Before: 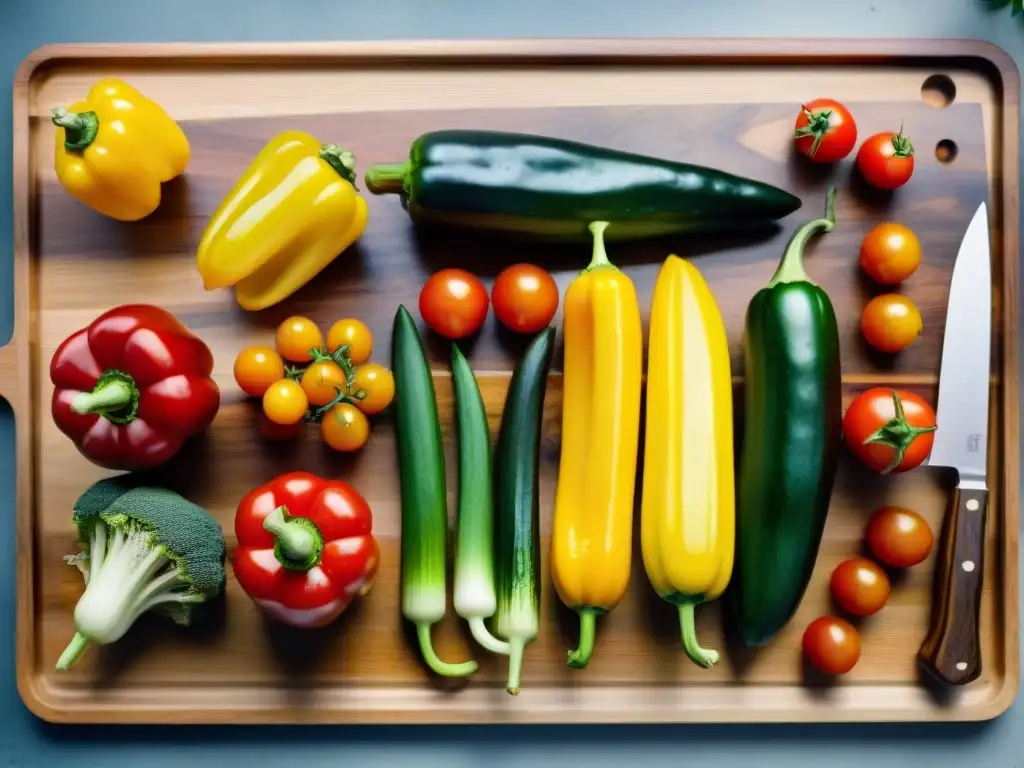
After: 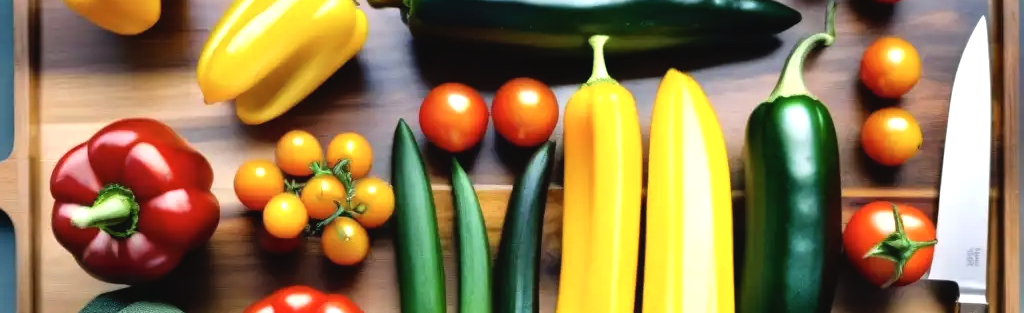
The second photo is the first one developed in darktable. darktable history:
tone equalizer: -8 EV -0.723 EV, -7 EV -0.684 EV, -6 EV -0.585 EV, -5 EV -0.368 EV, -3 EV 0.392 EV, -2 EV 0.6 EV, -1 EV 0.675 EV, +0 EV 0.727 EV
crop and rotate: top 24.347%, bottom 34.825%
contrast brightness saturation: contrast -0.081, brightness -0.039, saturation -0.114
